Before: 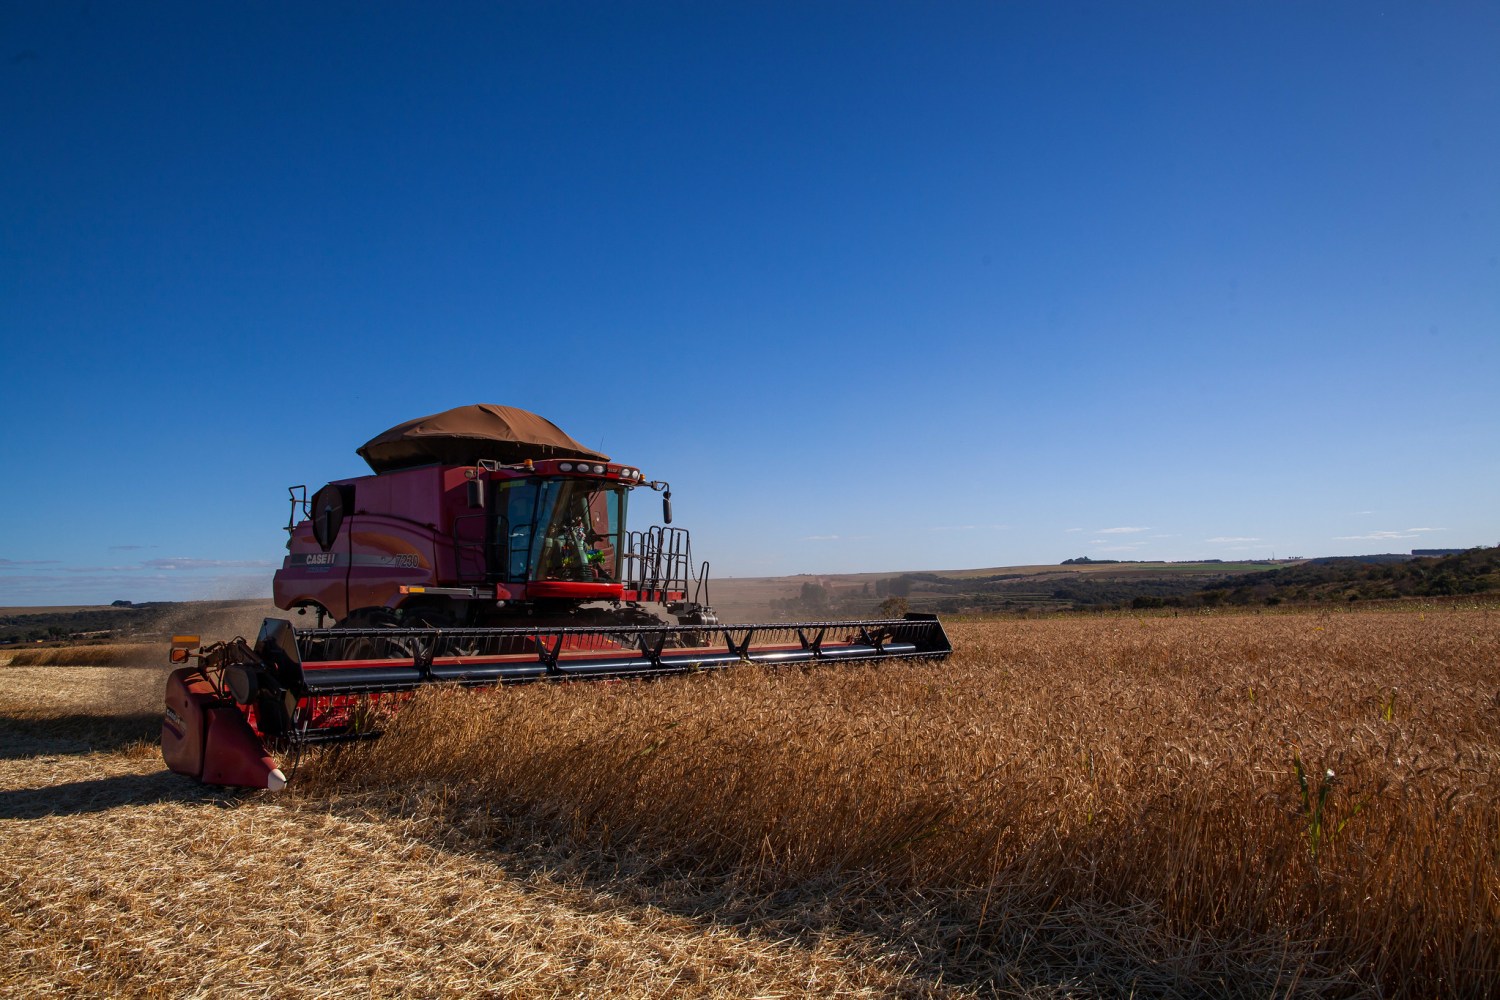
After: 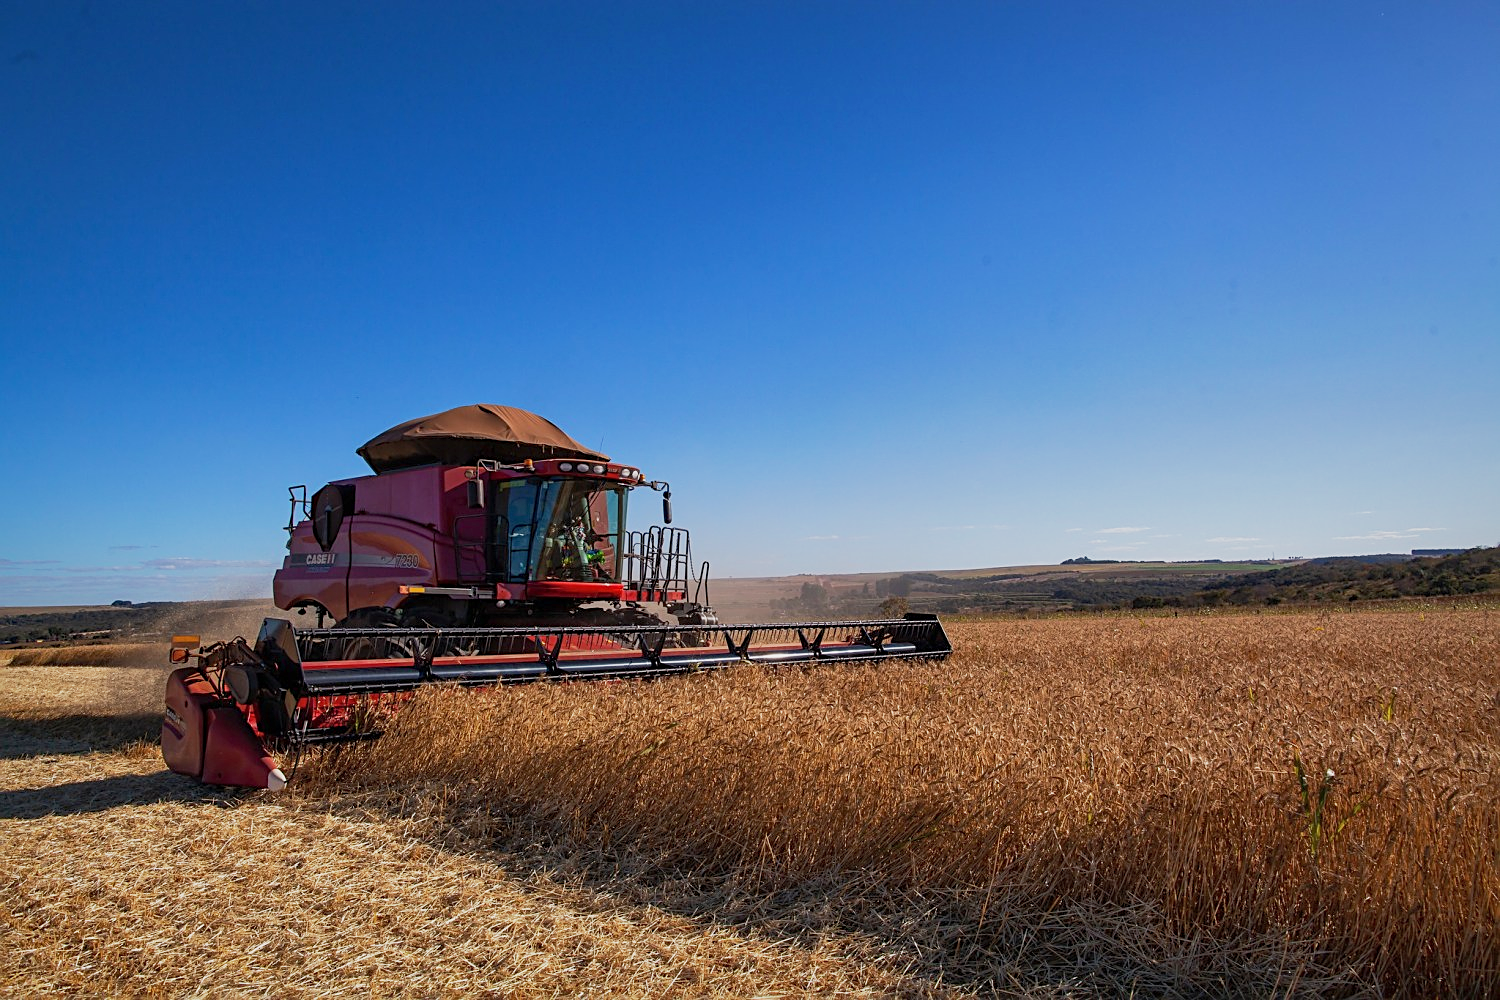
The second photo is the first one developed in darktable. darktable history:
base curve: curves: ch0 [(0, 0) (0.088, 0.125) (0.176, 0.251) (0.354, 0.501) (0.613, 0.749) (1, 0.877)], preserve colors none
sharpen: on, module defaults
shadows and highlights: shadows 39.57, highlights -59.82
